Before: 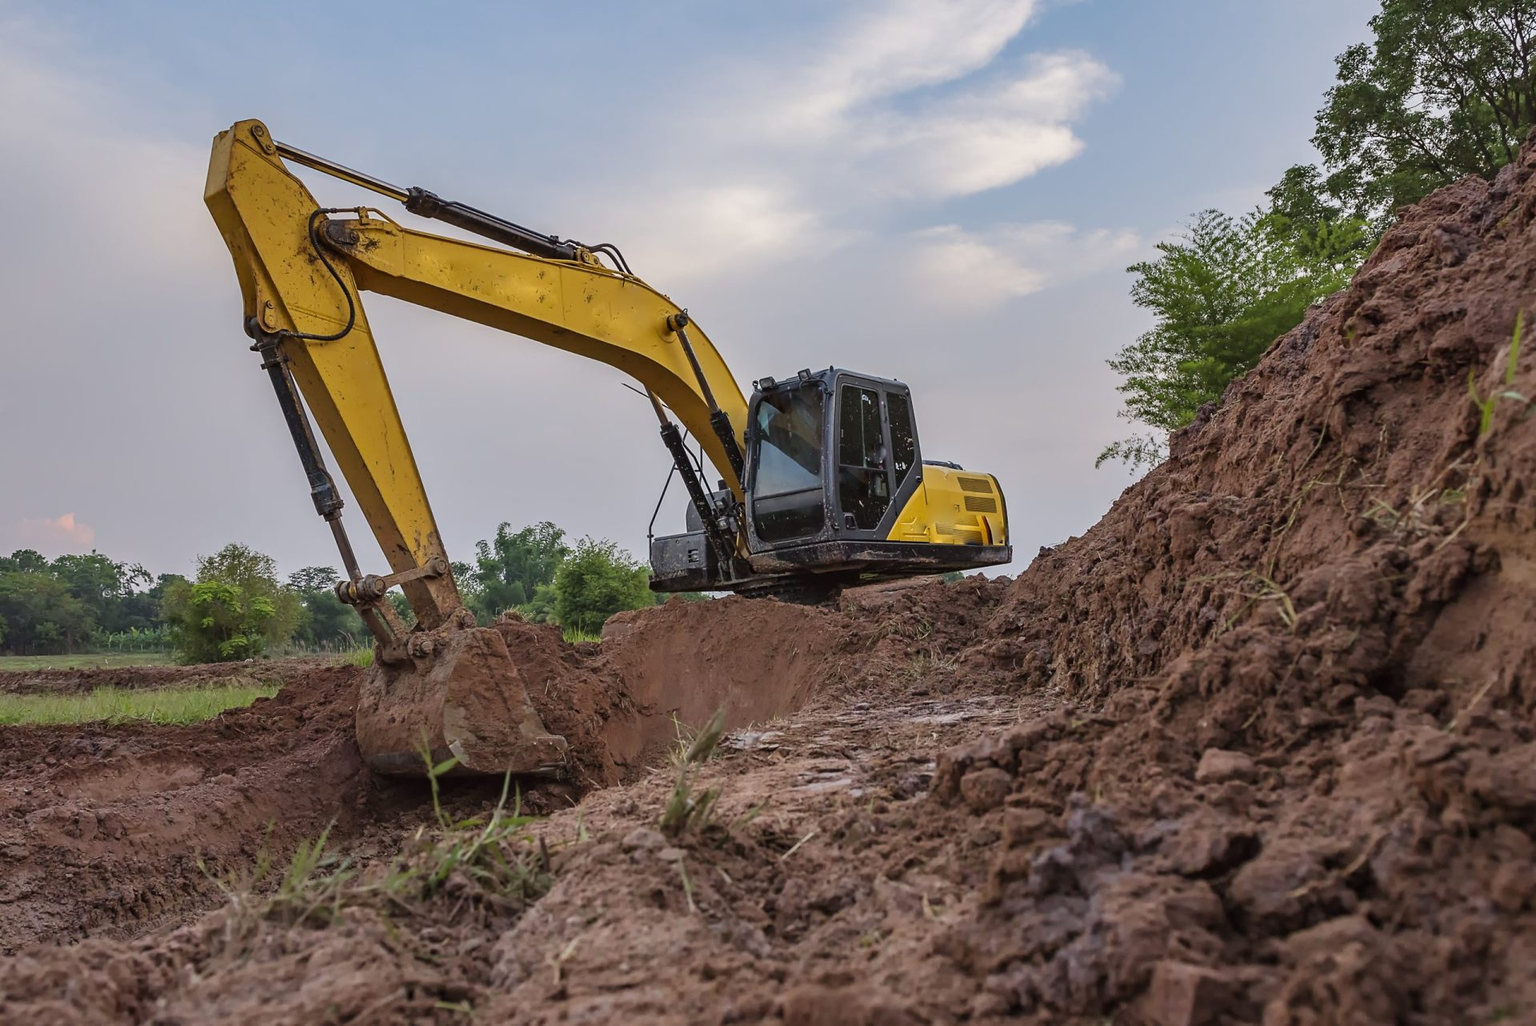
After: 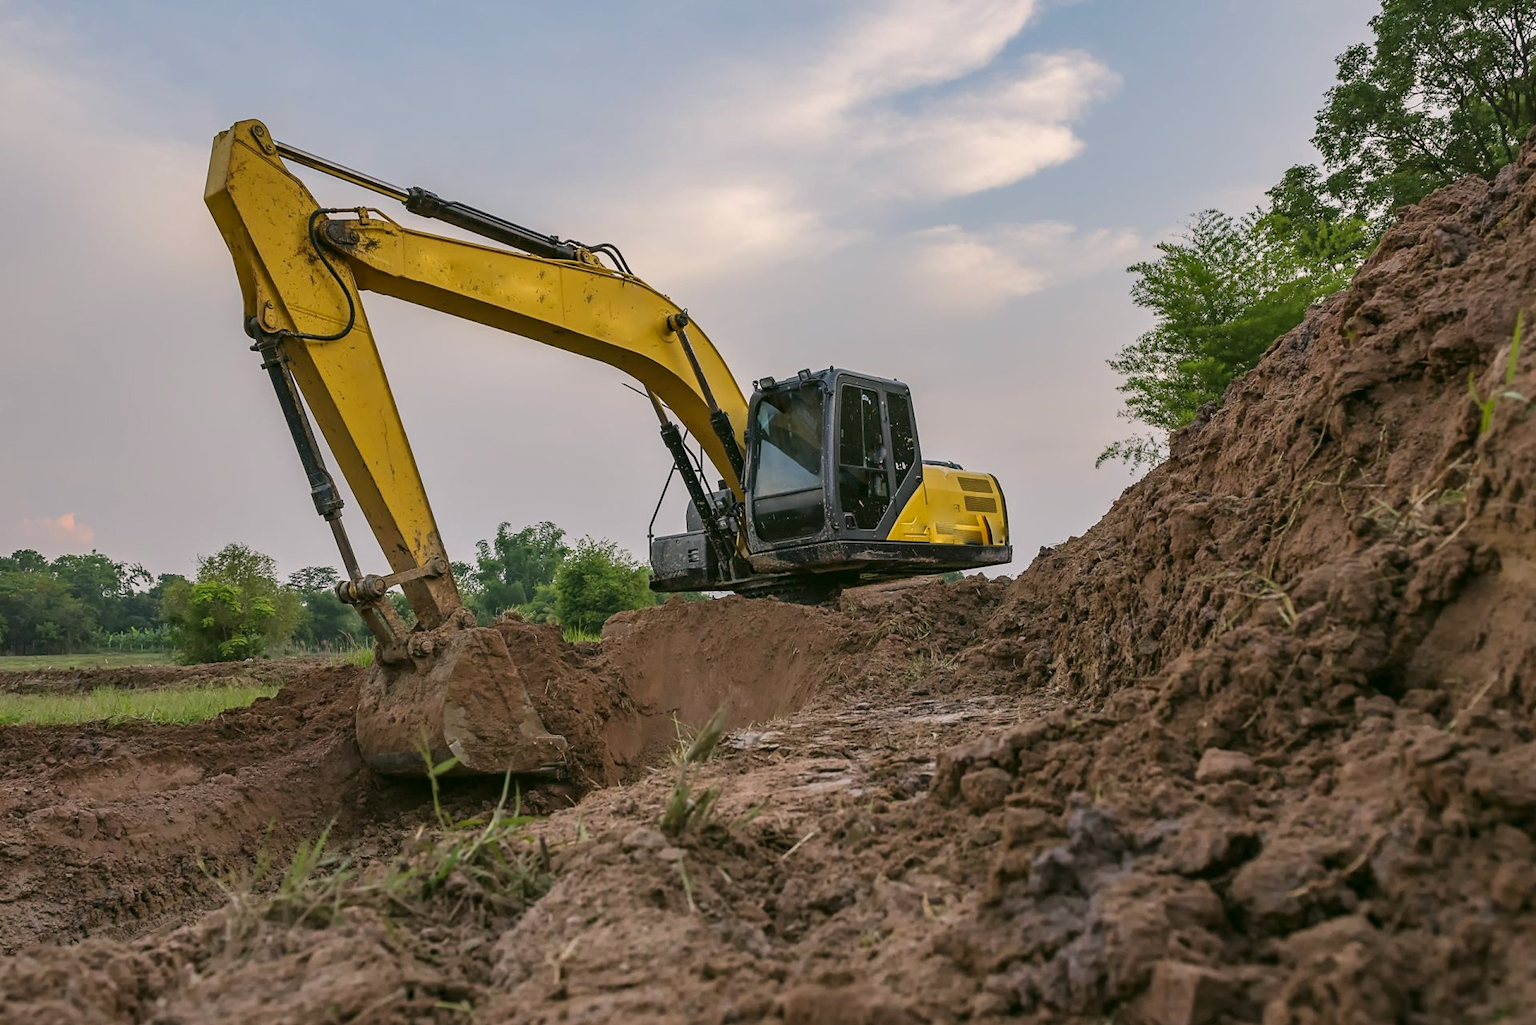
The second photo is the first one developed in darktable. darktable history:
color correction: highlights a* 4.22, highlights b* 4.93, shadows a* -7.06, shadows b* 4.56
